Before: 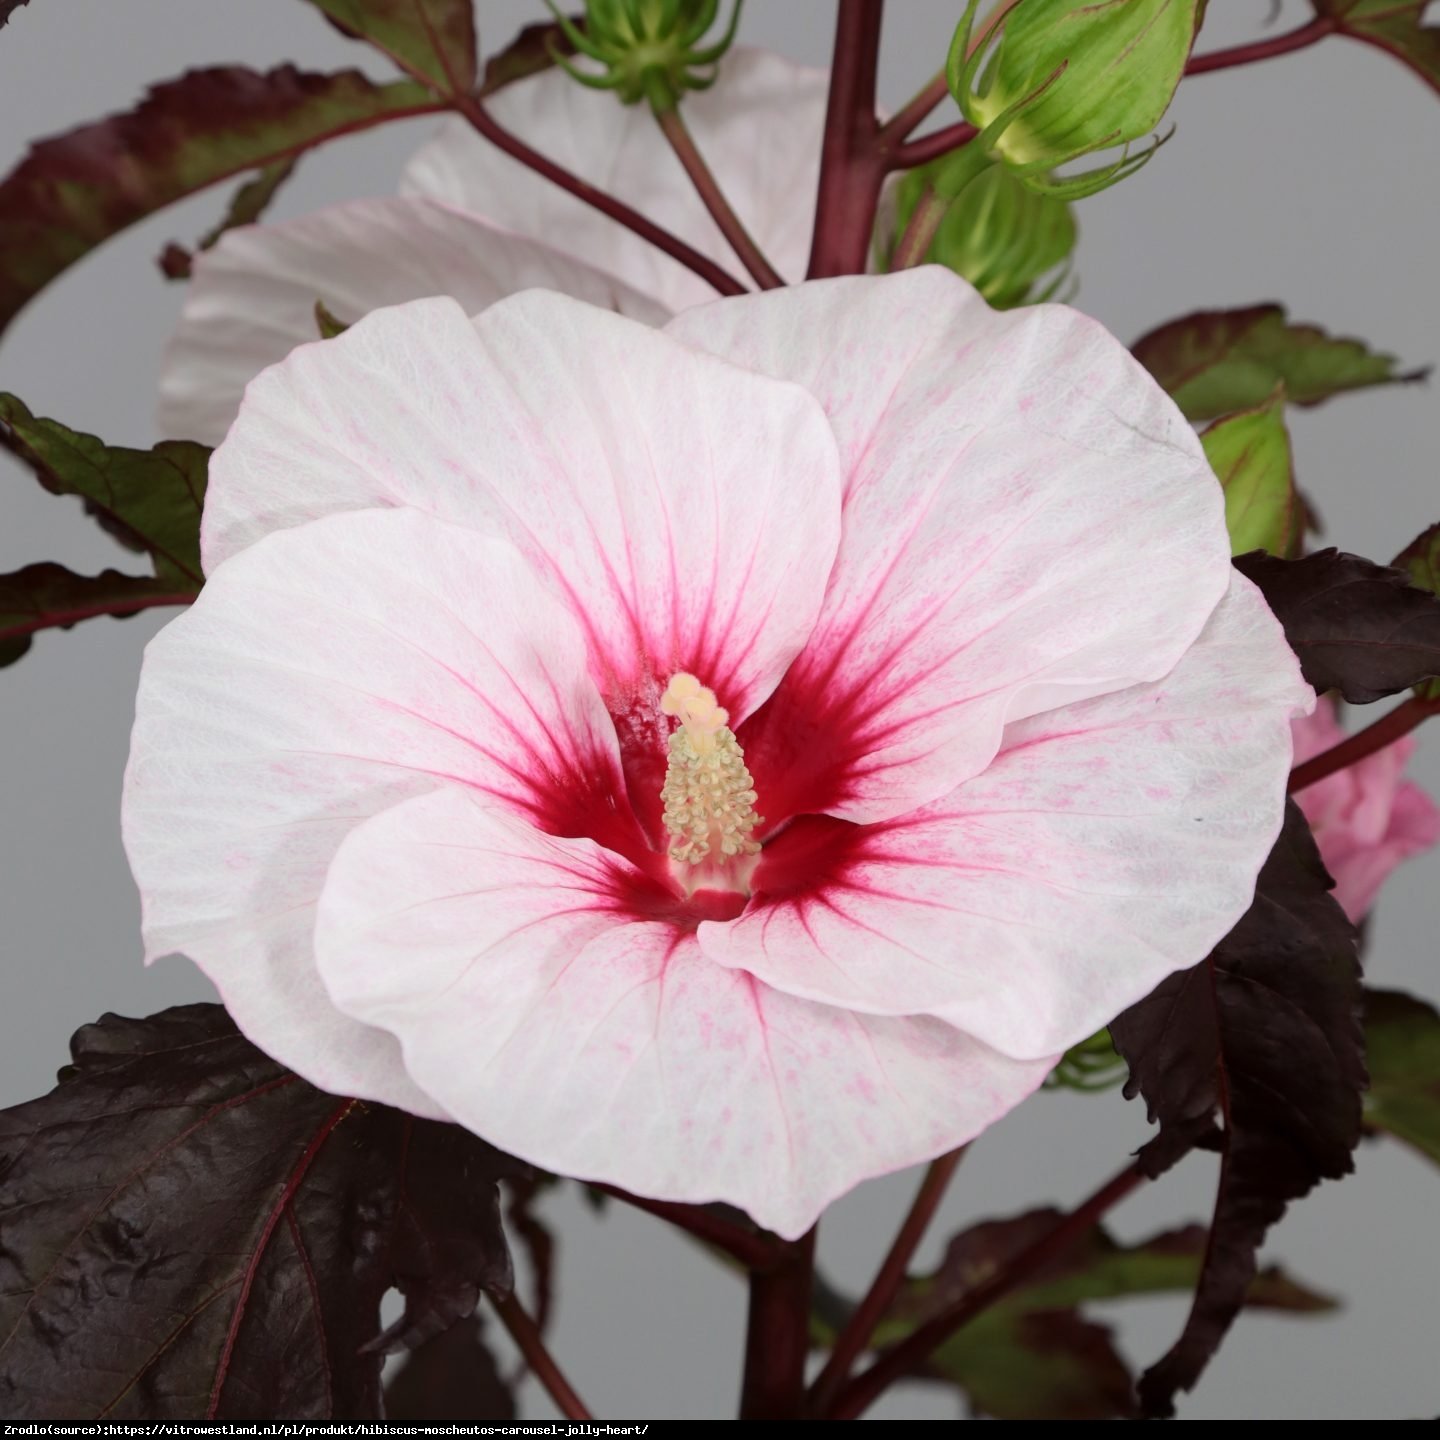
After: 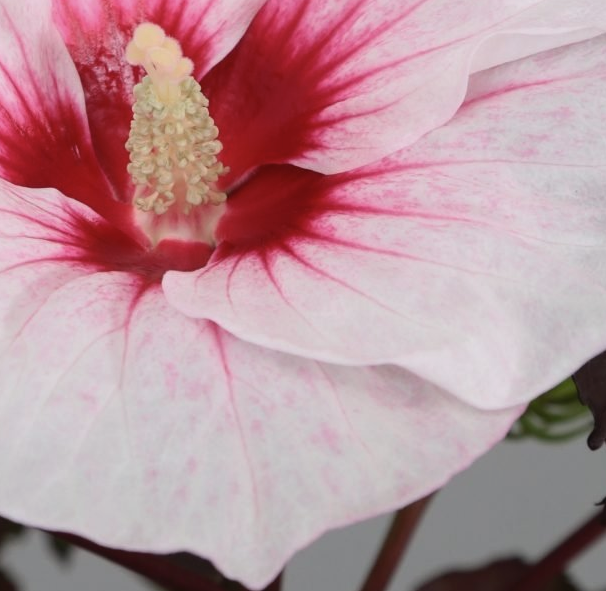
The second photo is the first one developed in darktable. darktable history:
crop: left 37.221%, top 45.169%, right 20.63%, bottom 13.777%
contrast brightness saturation: contrast -0.08, brightness -0.04, saturation -0.11
